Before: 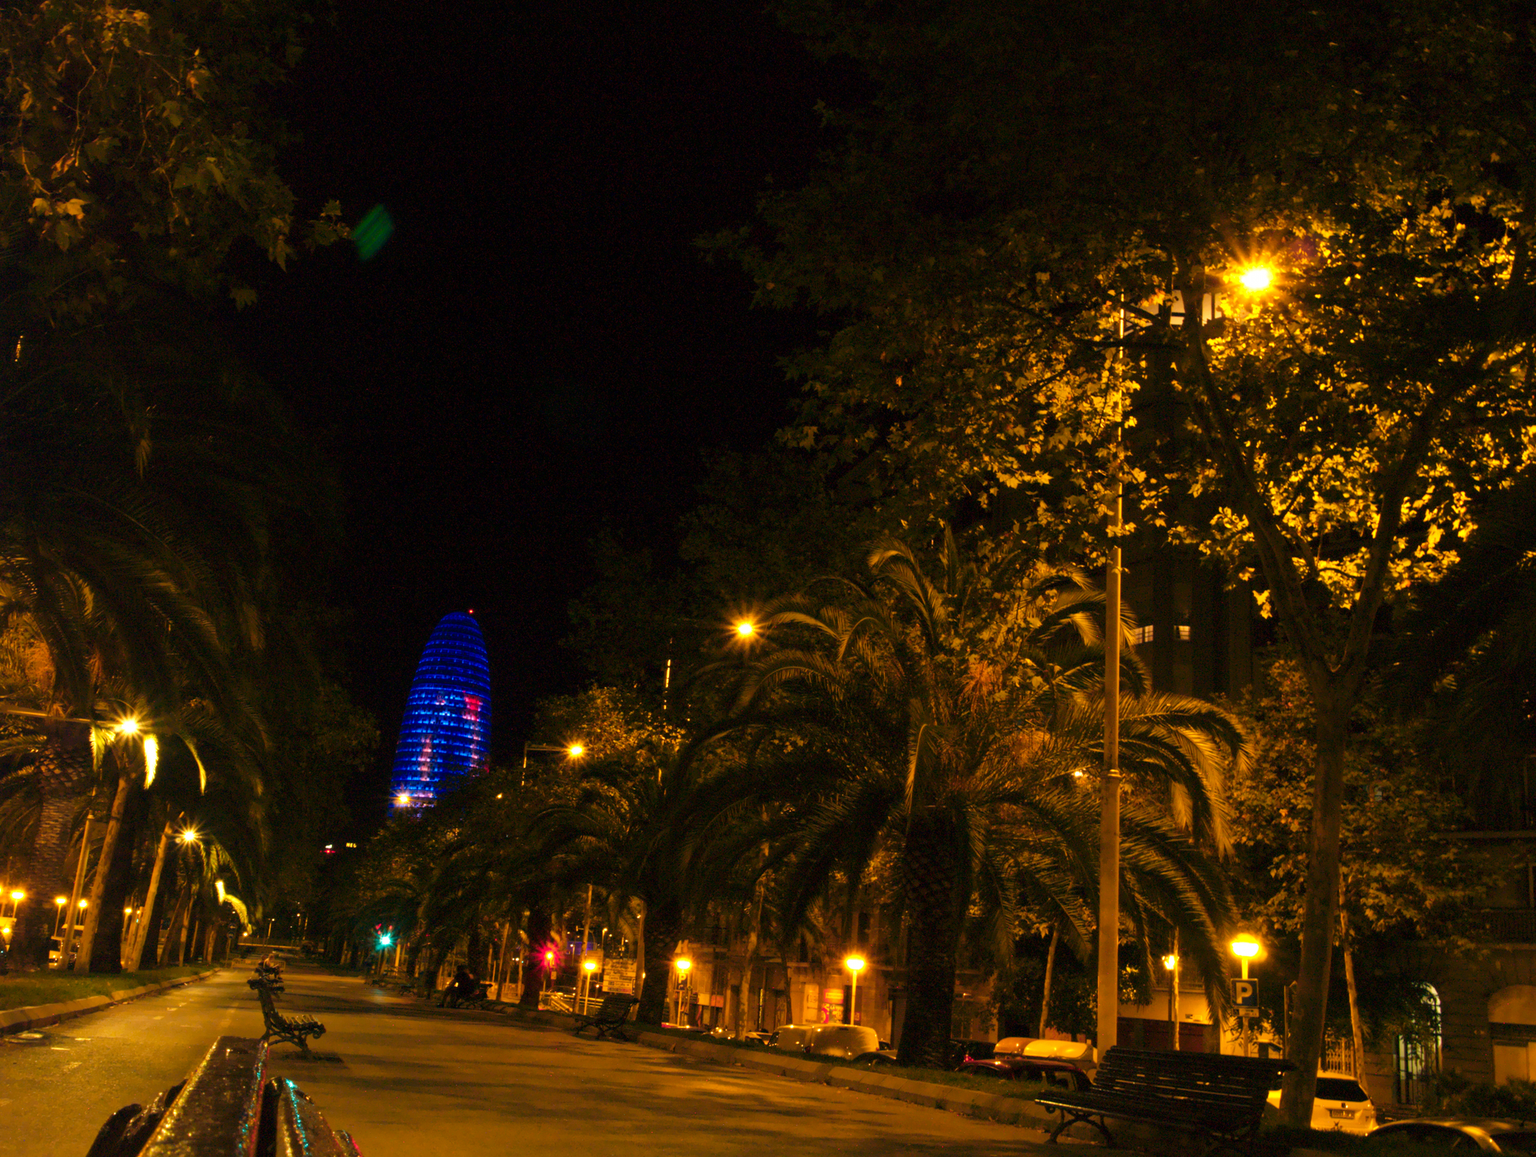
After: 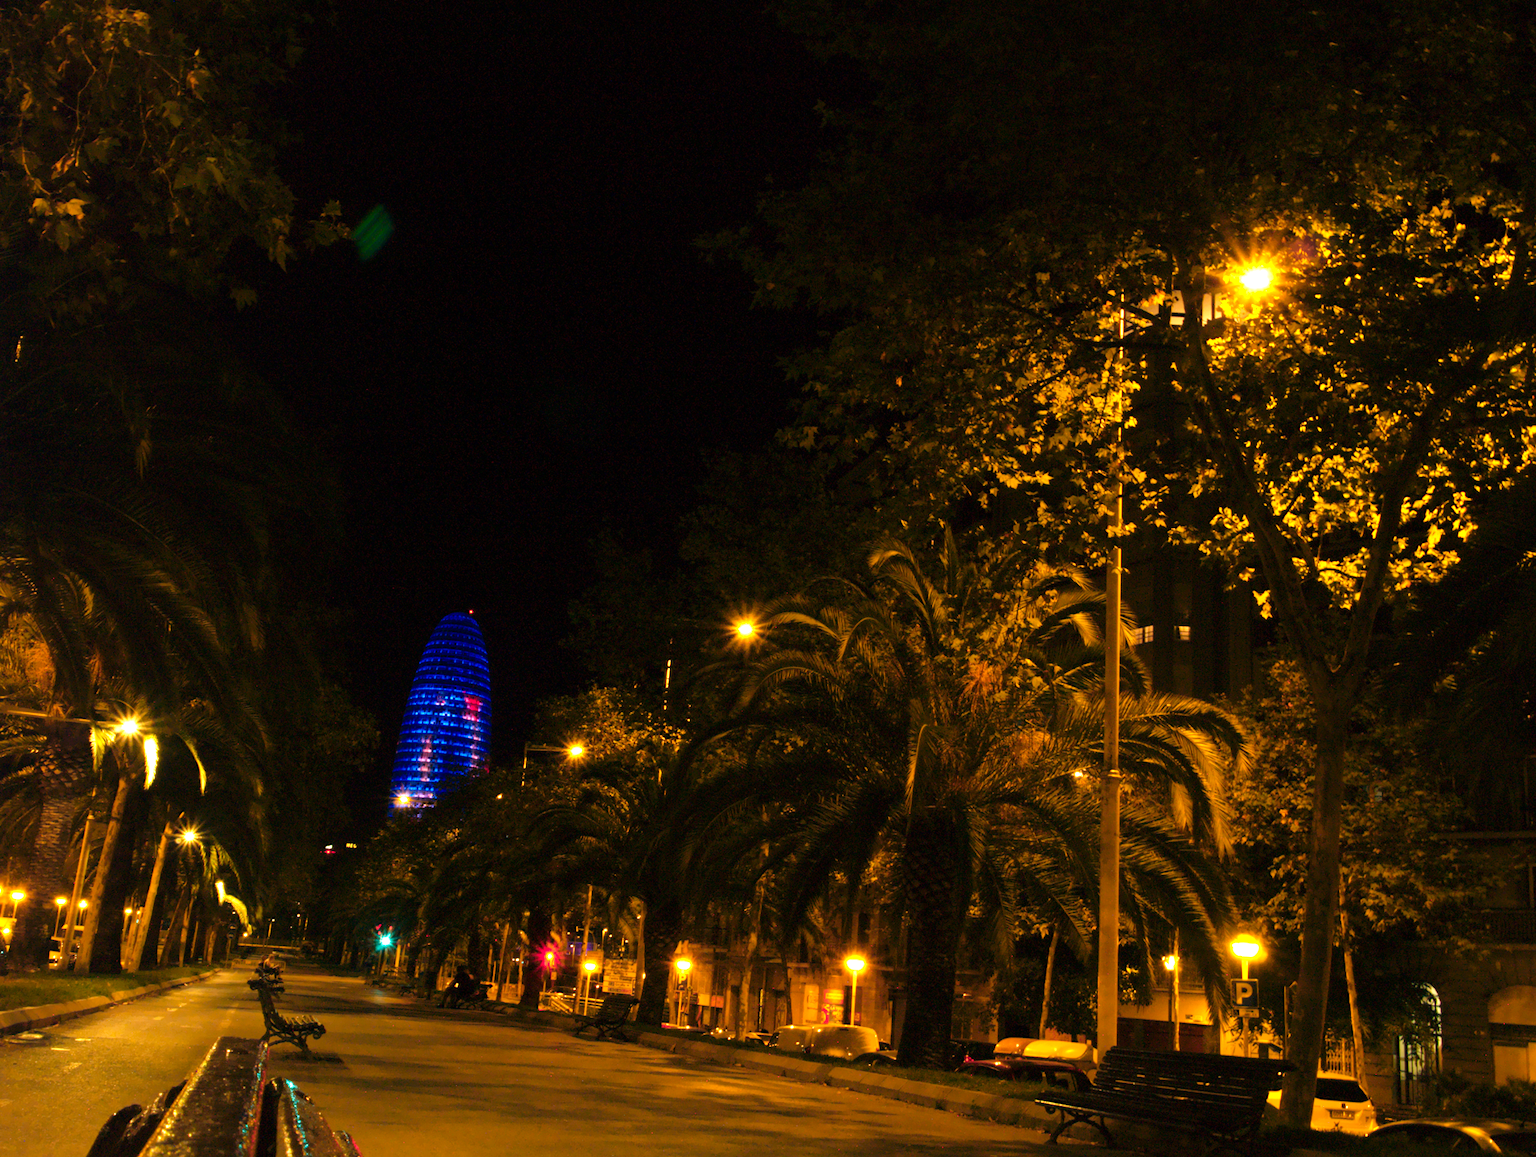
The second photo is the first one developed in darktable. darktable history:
tone equalizer: -8 EV -0.377 EV, -7 EV -0.374 EV, -6 EV -0.3 EV, -5 EV -0.185 EV, -3 EV 0.243 EV, -2 EV 0.359 EV, -1 EV 0.365 EV, +0 EV 0.397 EV
